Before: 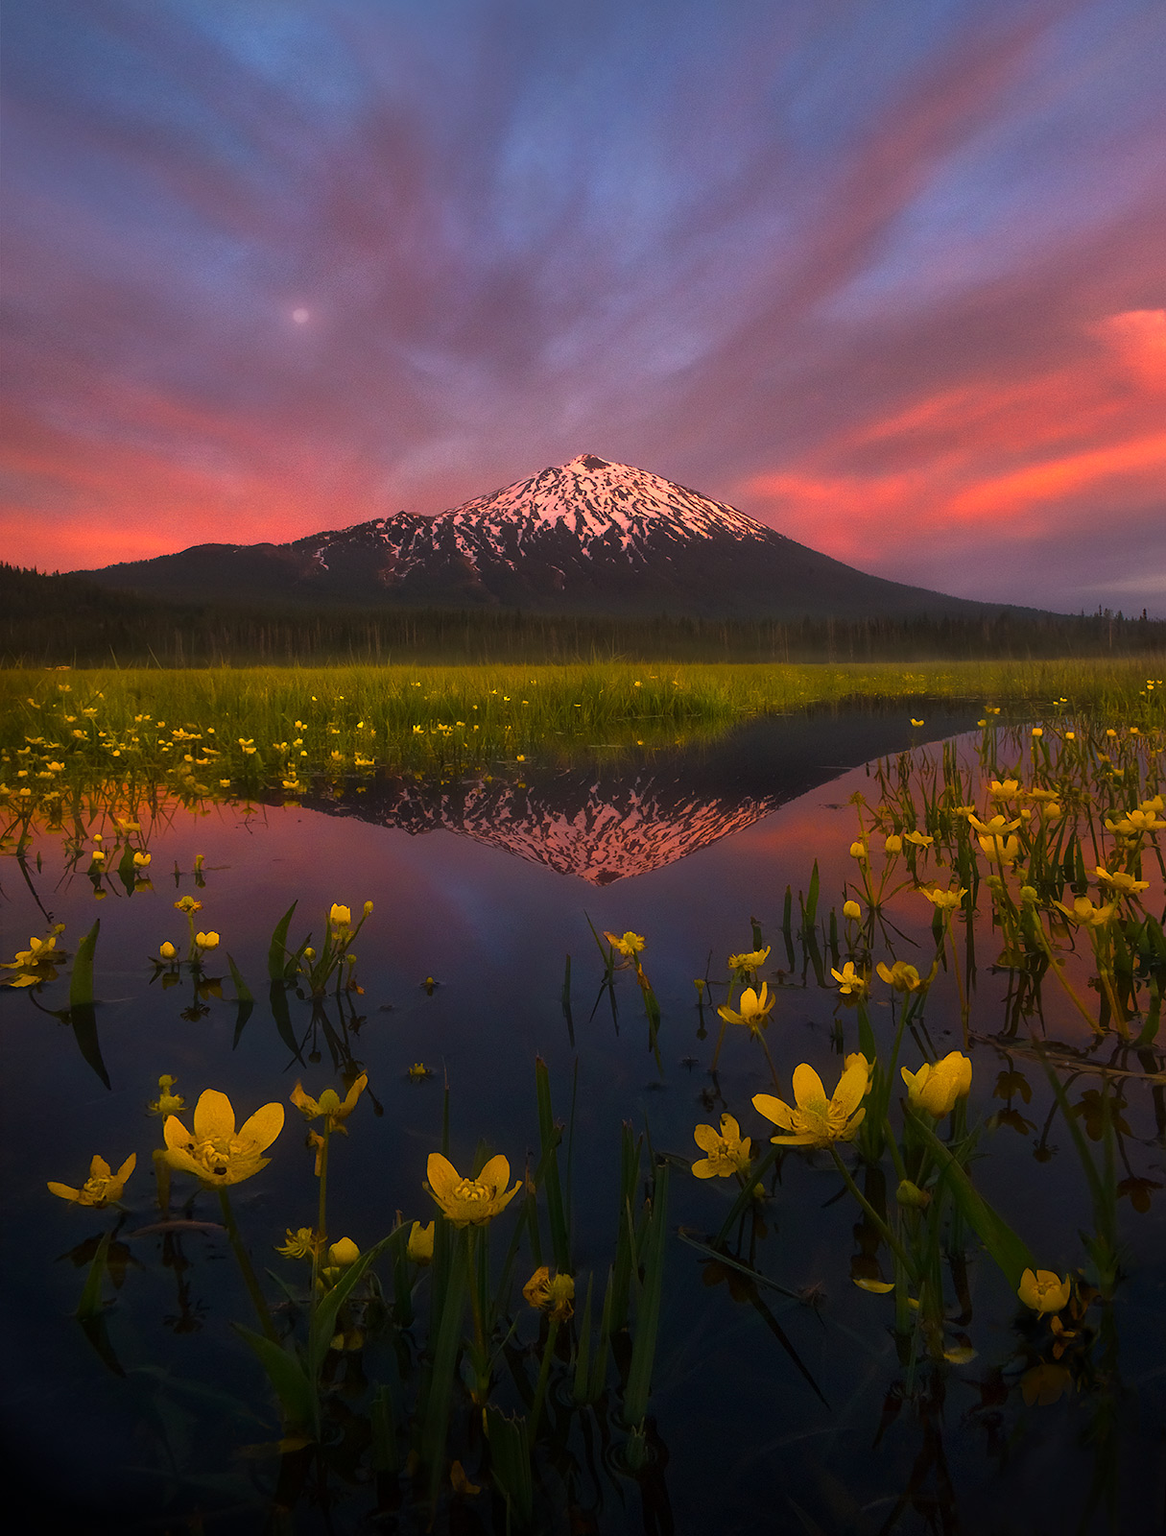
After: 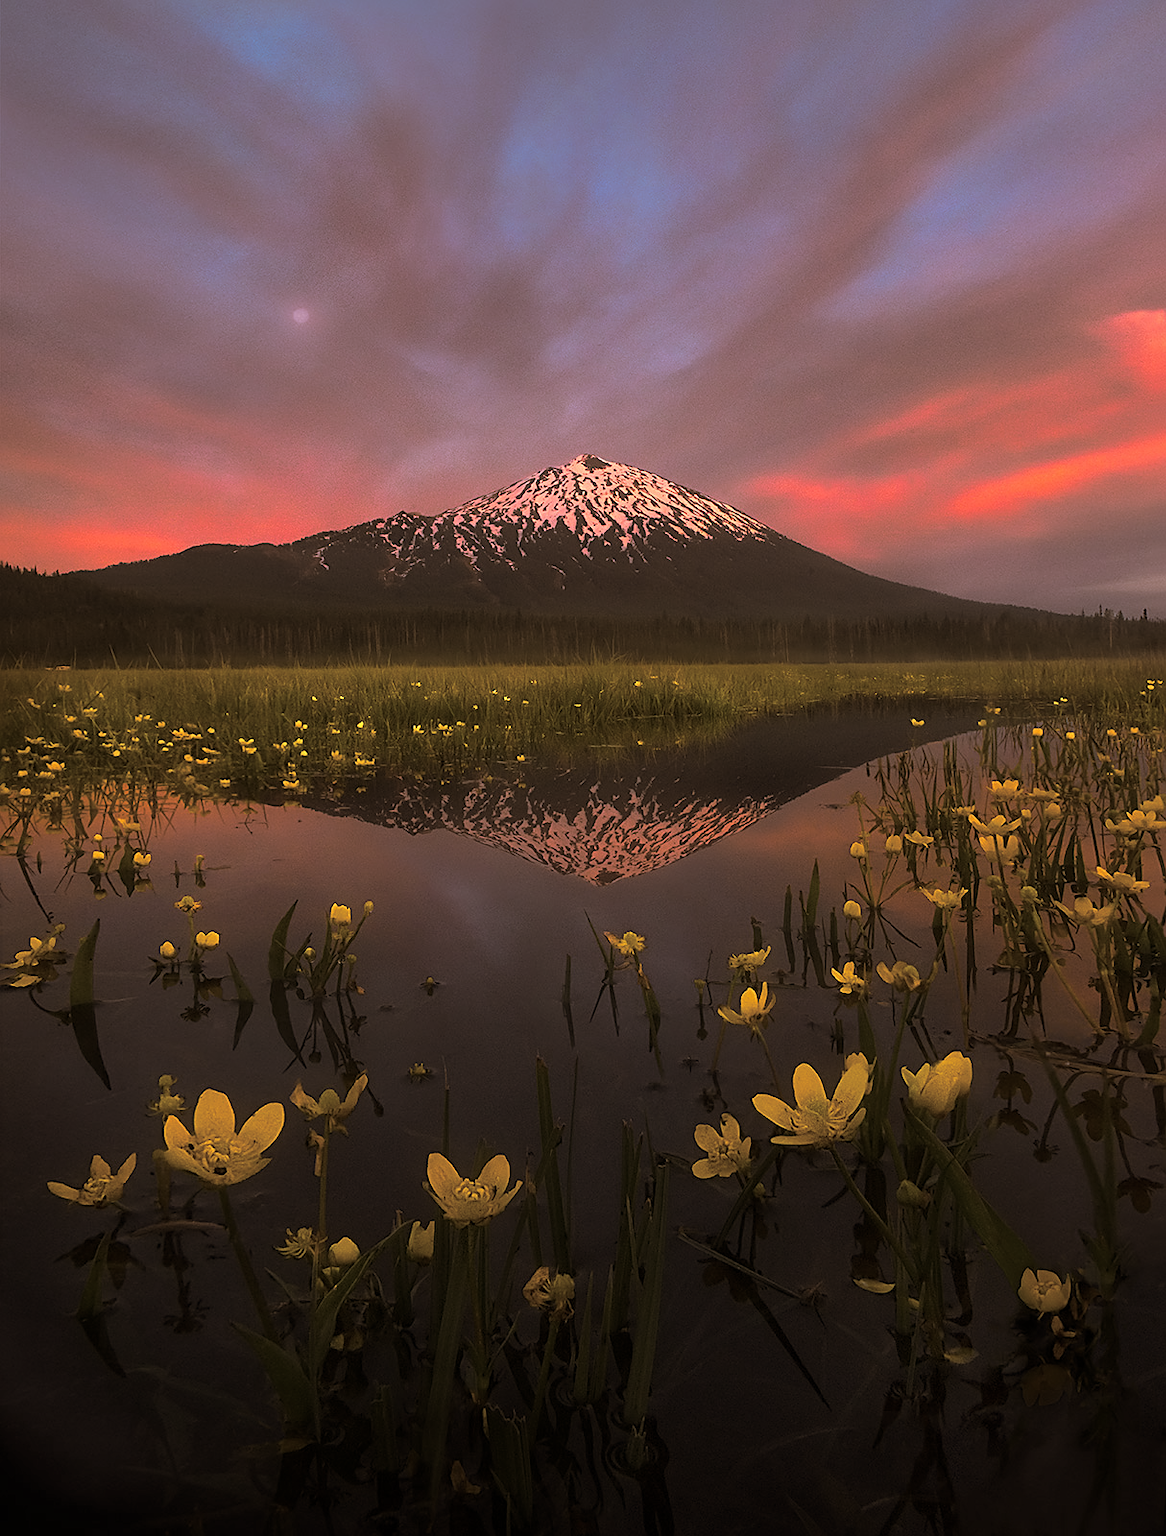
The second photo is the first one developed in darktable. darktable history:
split-toning: shadows › hue 32.4°, shadows › saturation 0.51, highlights › hue 180°, highlights › saturation 0, balance -60.17, compress 55.19%
sharpen: amount 0.478
